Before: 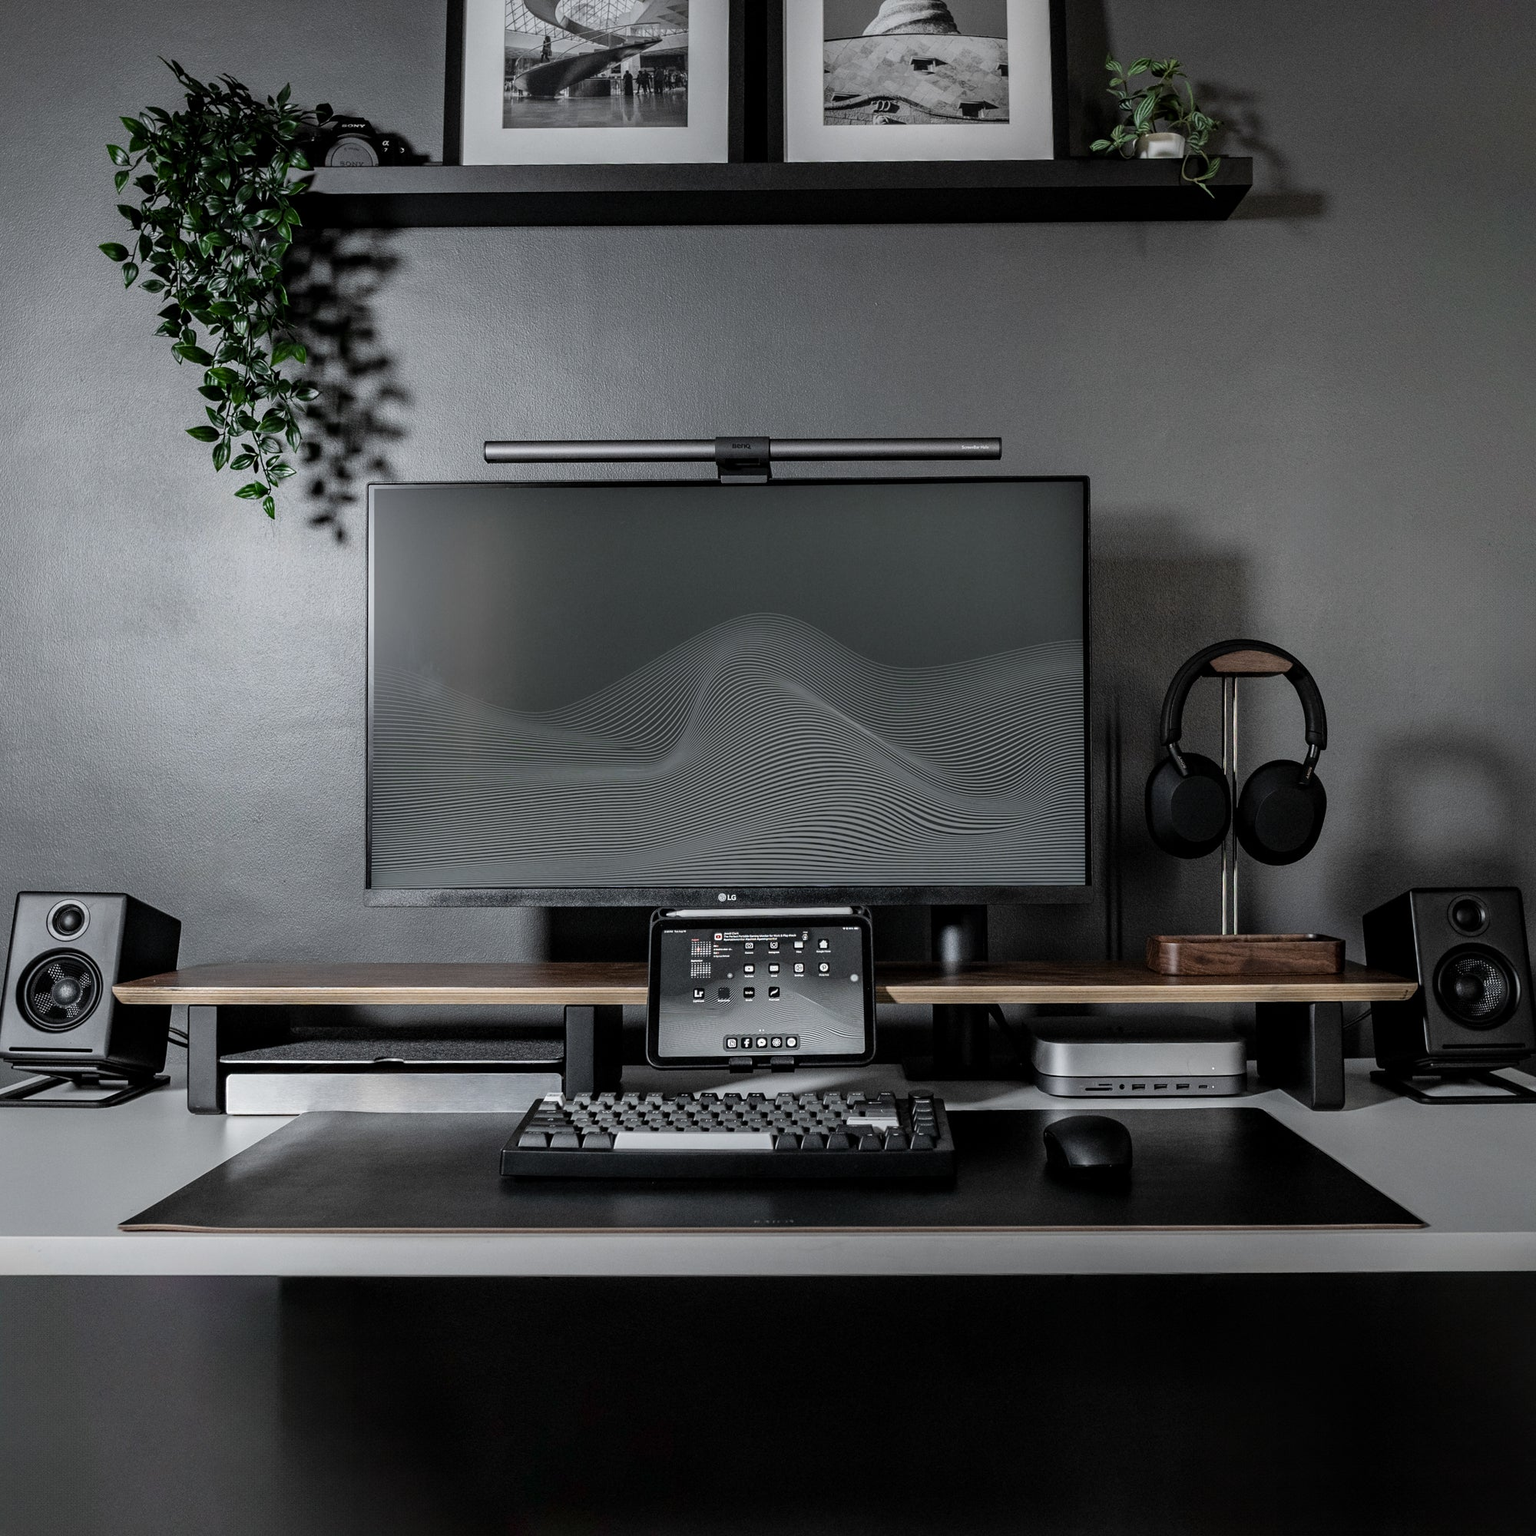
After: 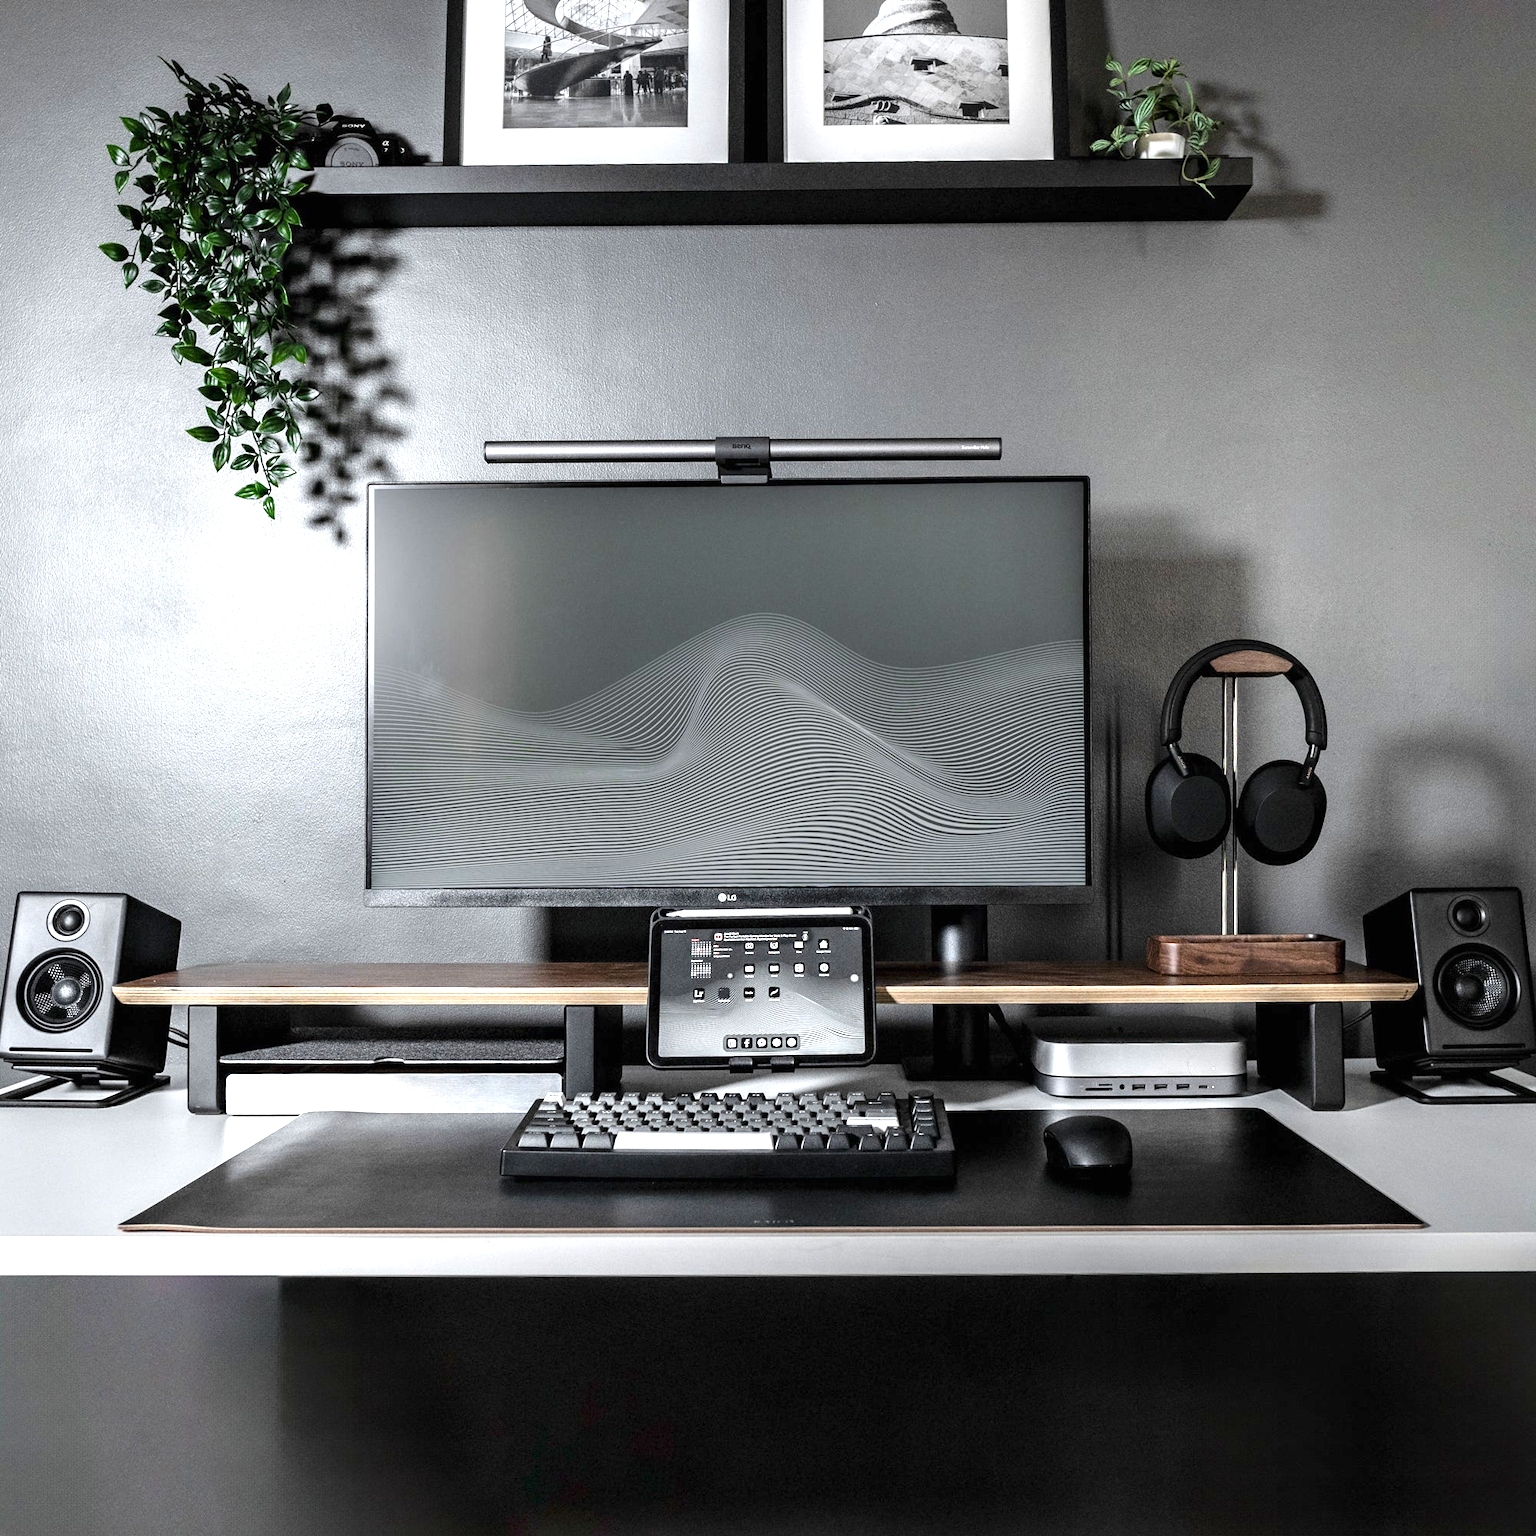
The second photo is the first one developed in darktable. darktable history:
exposure: black level correction 0, exposure 1.369 EV, compensate highlight preservation false
